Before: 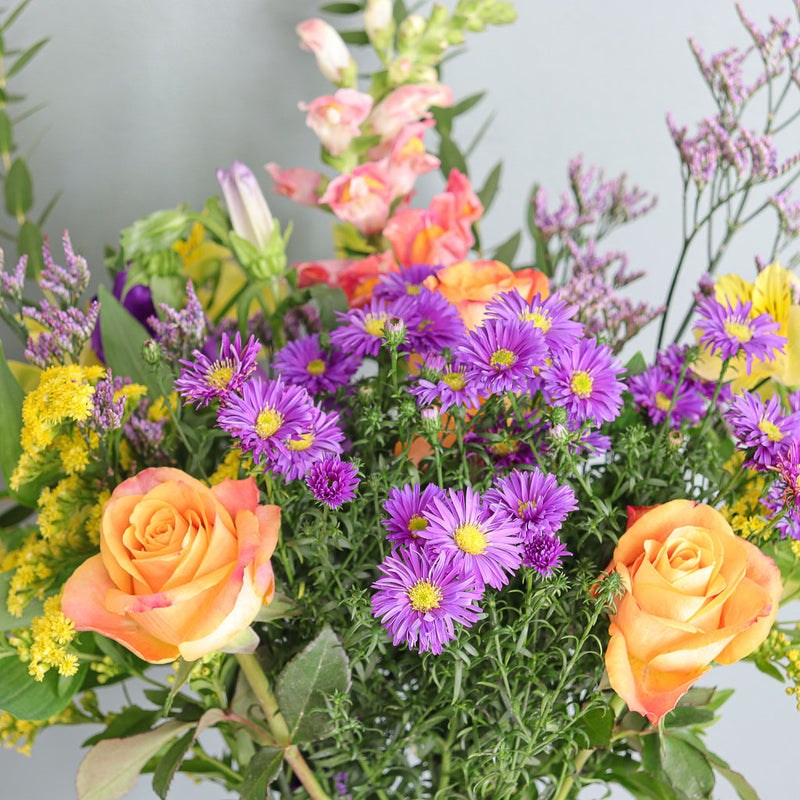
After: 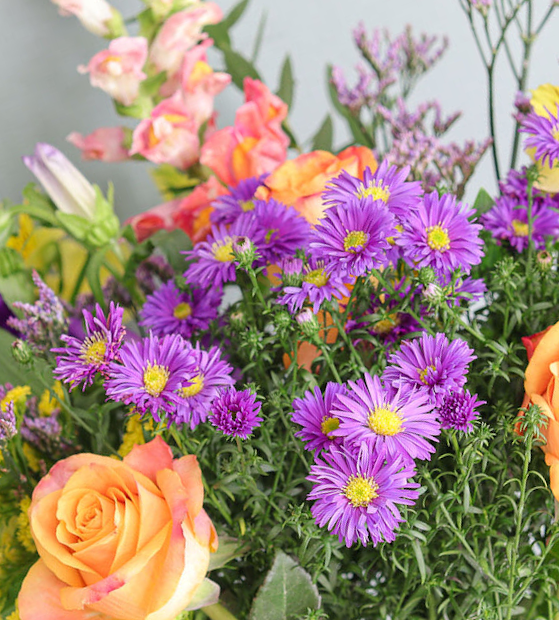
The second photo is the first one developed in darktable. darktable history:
crop and rotate: angle 19.46°, left 6.74%, right 4.044%, bottom 1.067%
